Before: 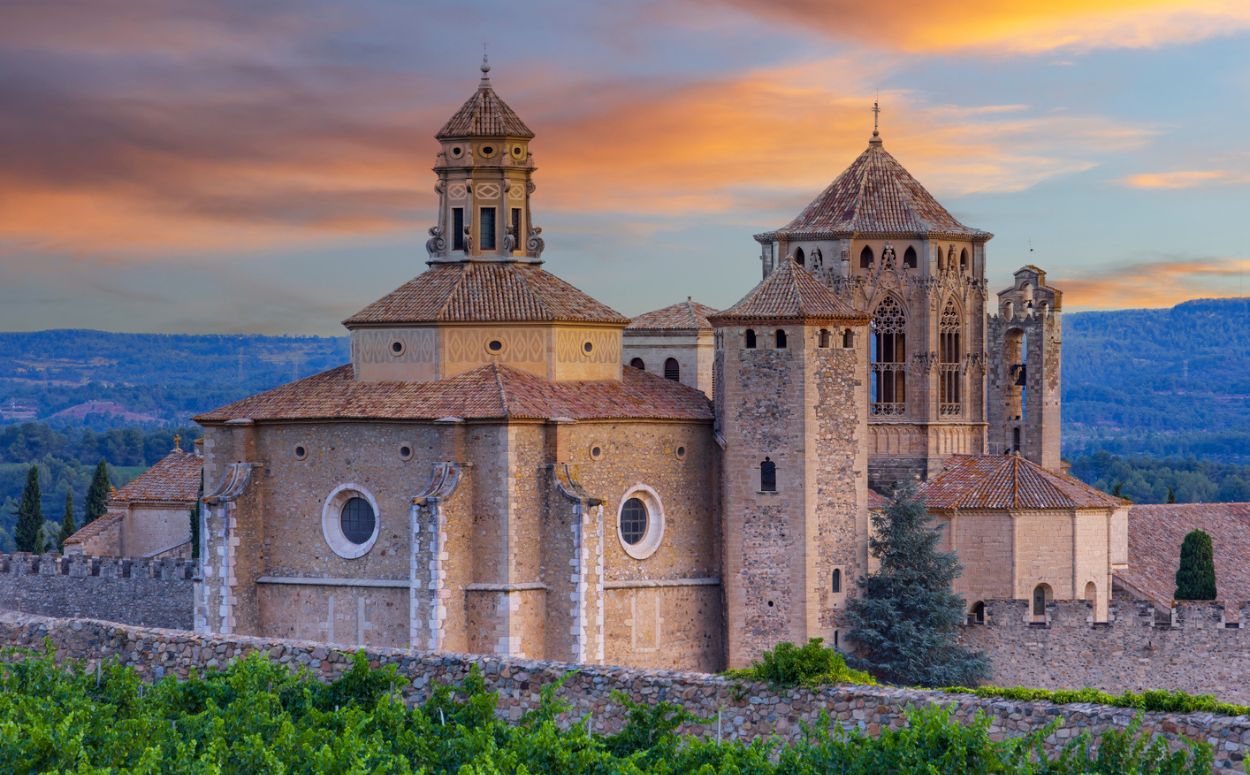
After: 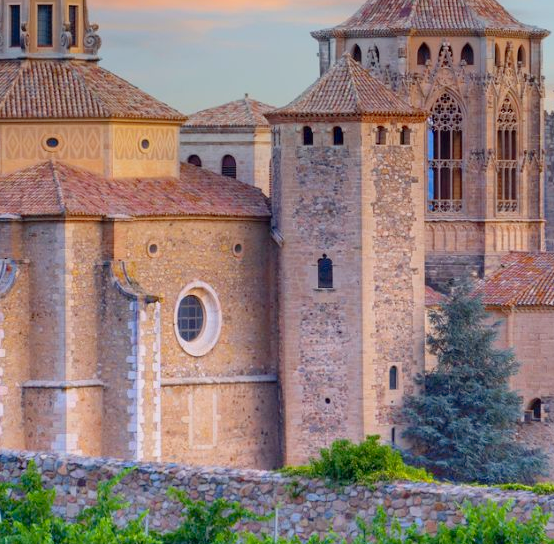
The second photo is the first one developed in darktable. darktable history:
levels: levels [0, 0.445, 1]
crop: left 35.456%, top 26.275%, right 20.159%, bottom 3.454%
